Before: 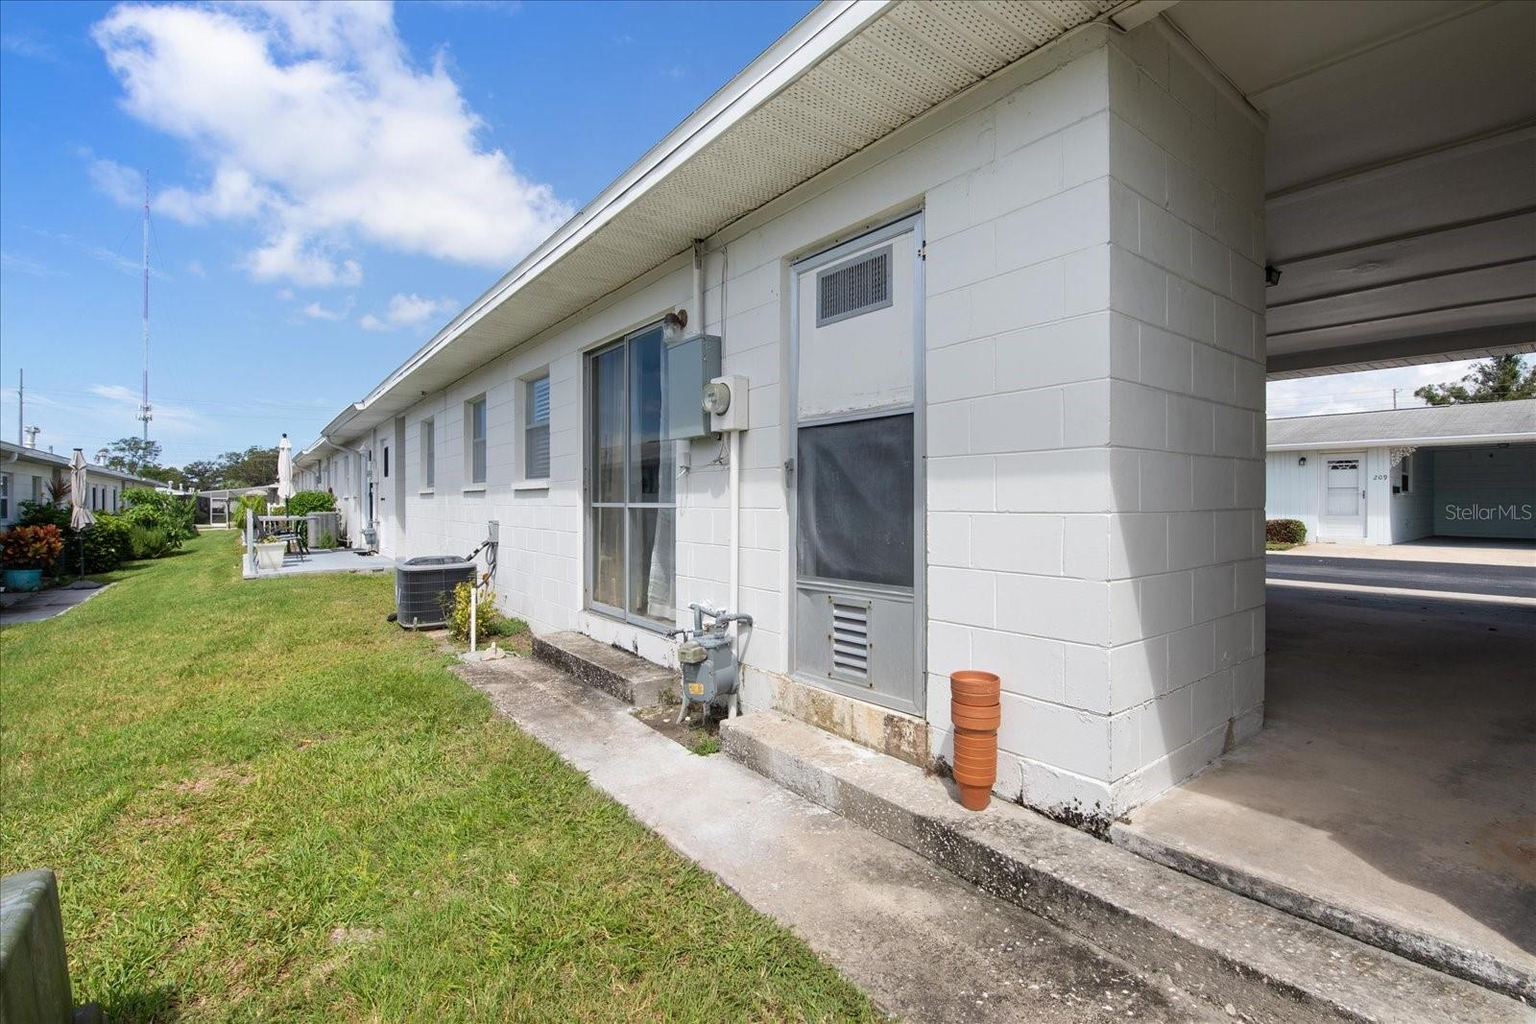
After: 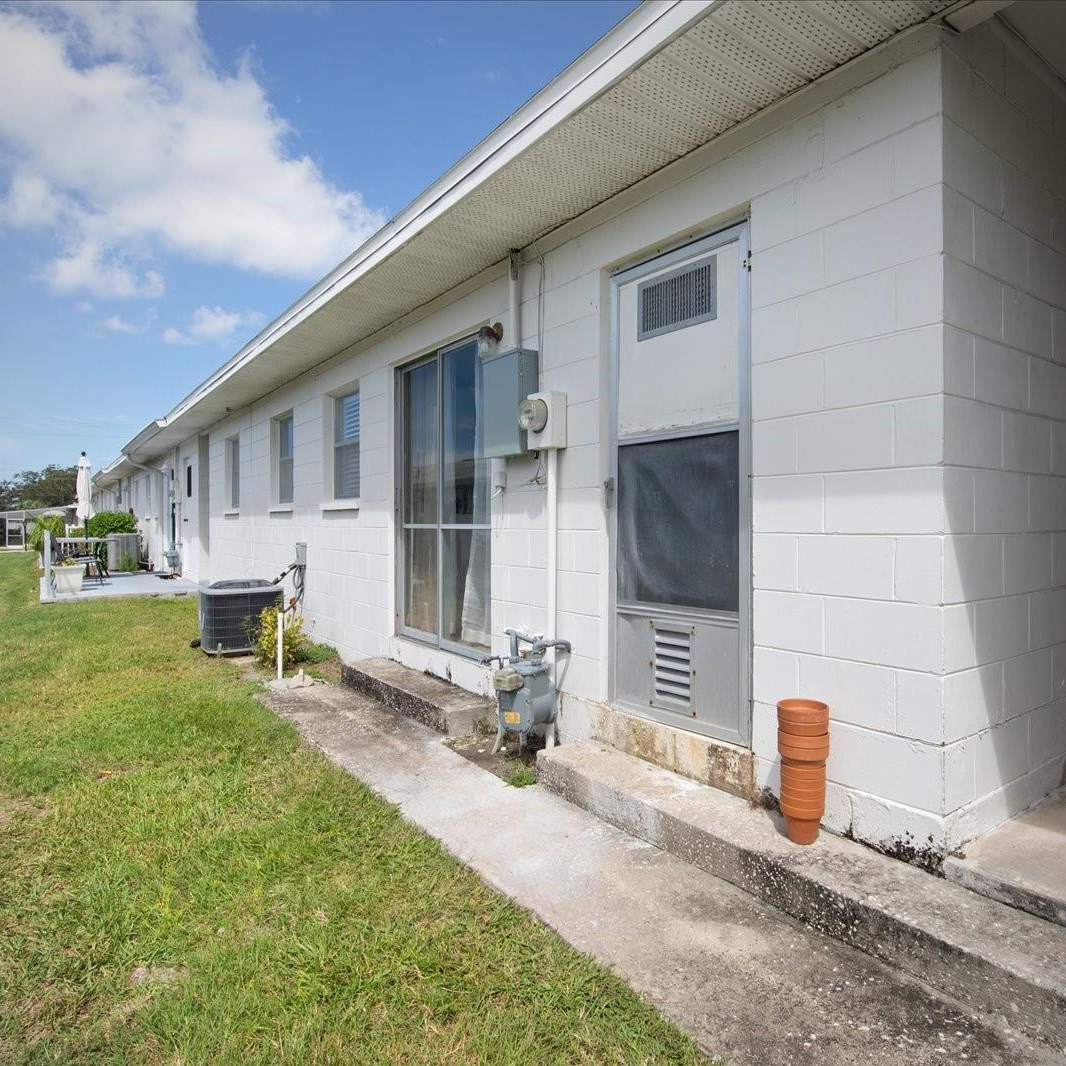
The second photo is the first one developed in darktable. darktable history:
vignetting: fall-off radius 93.94%, center (-0.028, 0.238), unbound false
crop and rotate: left 13.42%, right 19.945%
